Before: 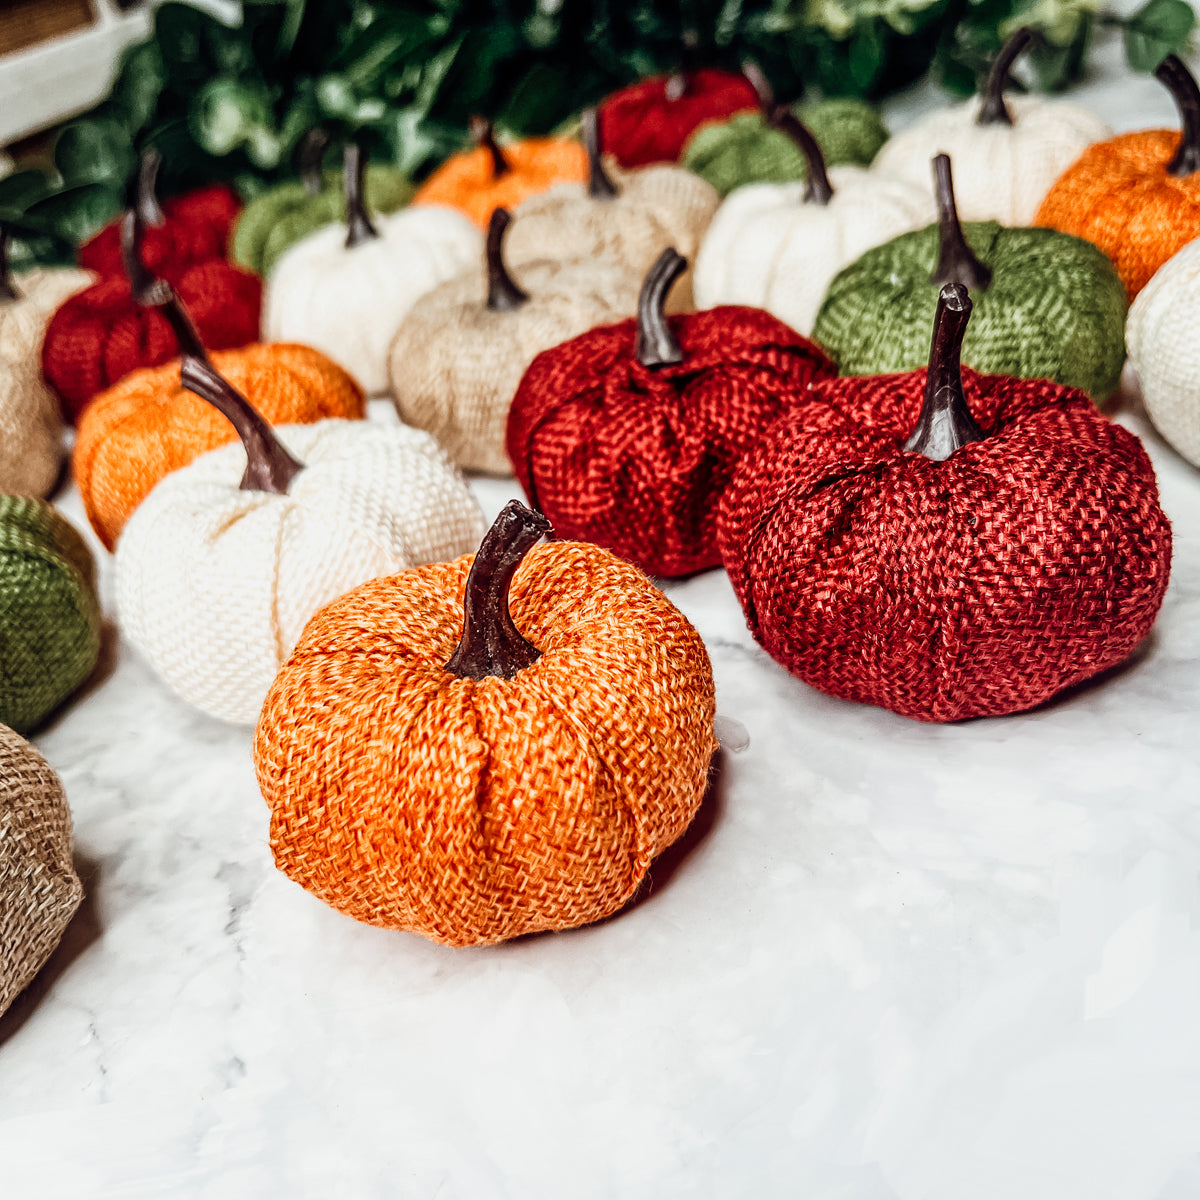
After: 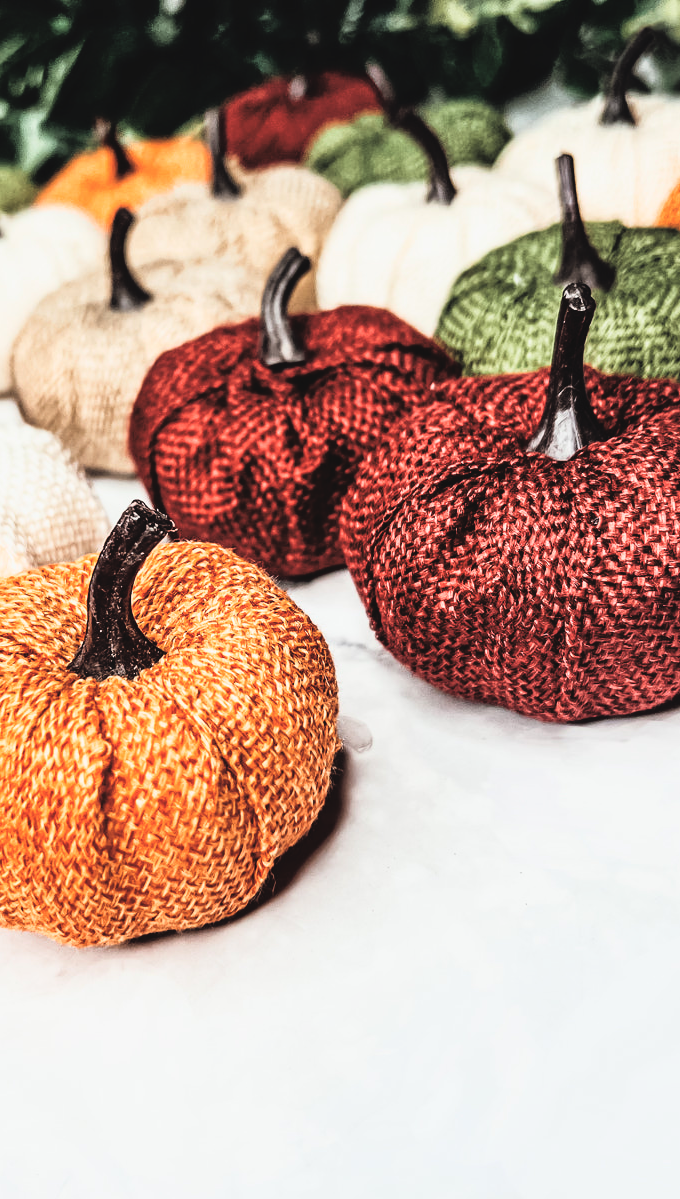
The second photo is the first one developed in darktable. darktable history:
crop: left 31.488%, top 0.004%, right 11.789%
exposure: black level correction -0.015, exposure -0.54 EV, compensate exposure bias true, compensate highlight preservation false
contrast brightness saturation: brightness 0.143
tone curve: curves: ch0 [(0, 0) (0.003, 0.03) (0.011, 0.022) (0.025, 0.018) (0.044, 0.031) (0.069, 0.035) (0.1, 0.04) (0.136, 0.046) (0.177, 0.063) (0.224, 0.087) (0.277, 0.15) (0.335, 0.252) (0.399, 0.354) (0.468, 0.475) (0.543, 0.602) (0.623, 0.73) (0.709, 0.856) (0.801, 0.945) (0.898, 0.987) (1, 1)], color space Lab, linked channels, preserve colors none
shadows and highlights: shadows 20.65, highlights -19.72, soften with gaussian
